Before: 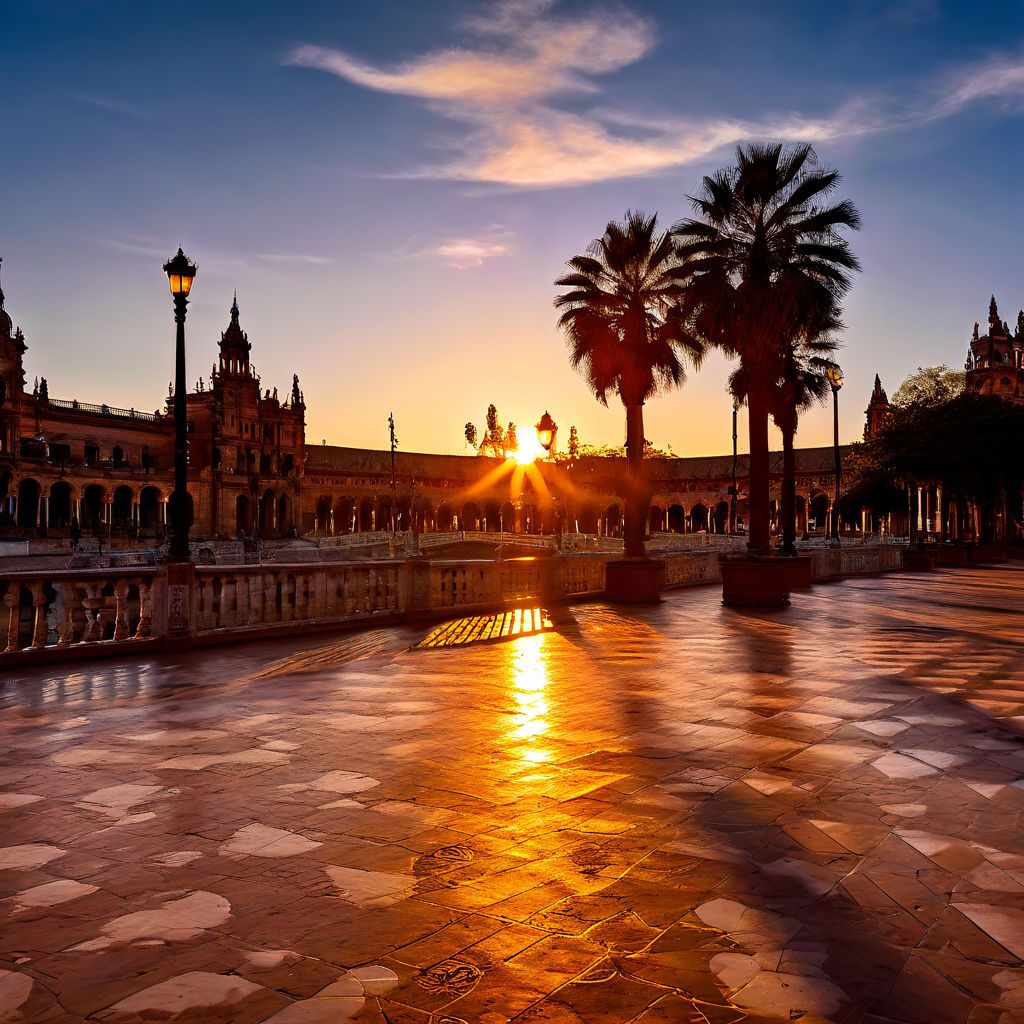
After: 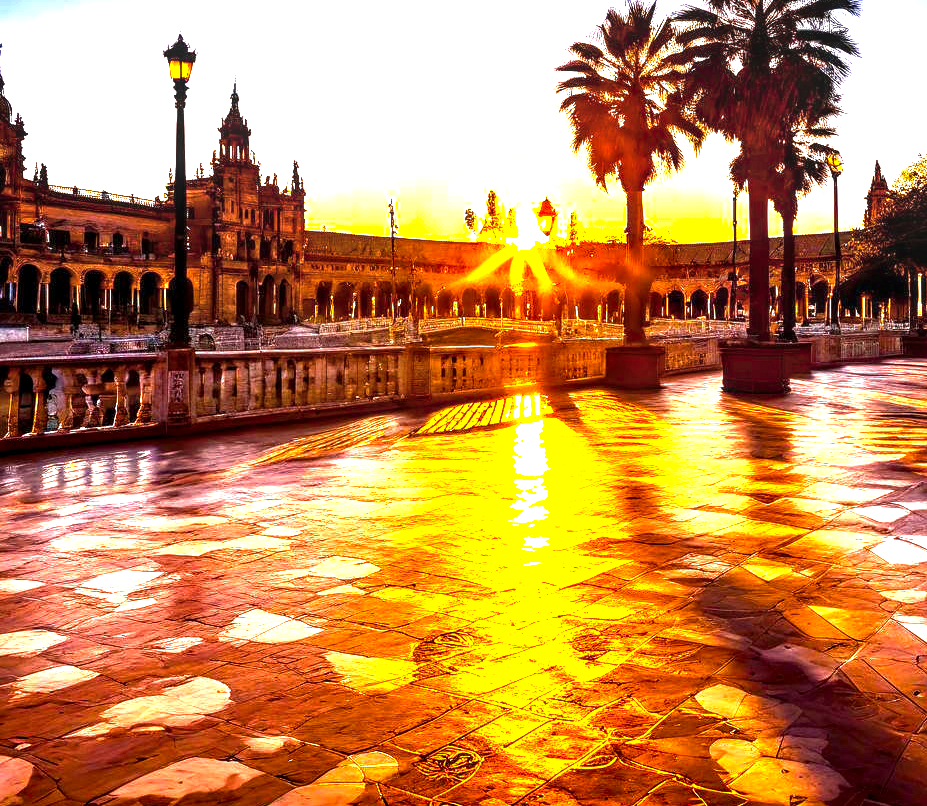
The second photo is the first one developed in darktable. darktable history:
local contrast: highlights 60%, shadows 60%, detail 160%
color balance rgb: perceptual saturation grading › global saturation 25%, perceptual brilliance grading › global brilliance 35%, perceptual brilliance grading › highlights 50%, perceptual brilliance grading › mid-tones 60%, perceptual brilliance grading › shadows 35%, global vibrance 20%
crop: top 20.916%, right 9.437%, bottom 0.316%
